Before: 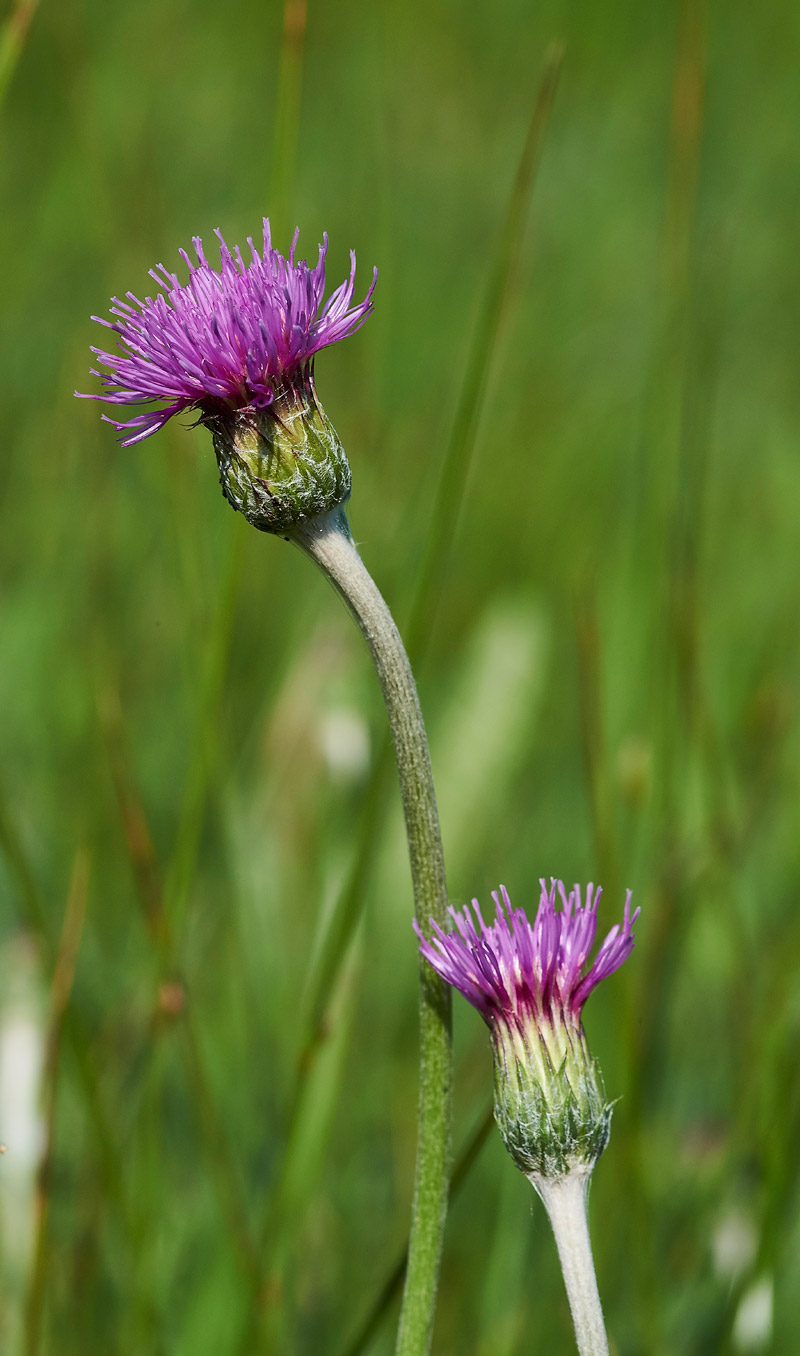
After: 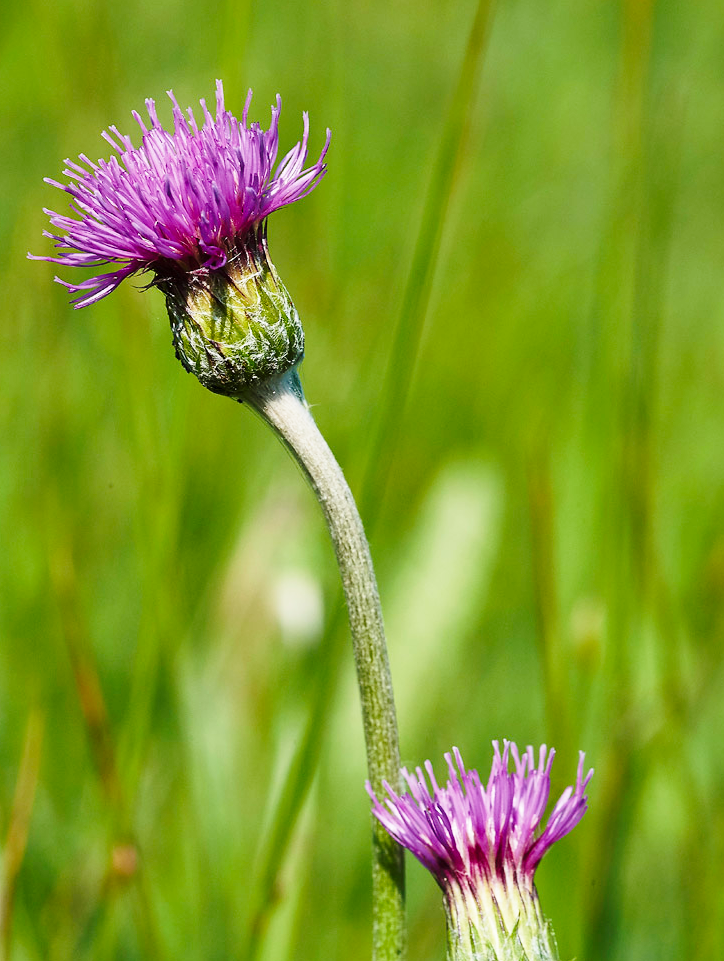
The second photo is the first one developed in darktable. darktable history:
base curve: curves: ch0 [(0, 0) (0.028, 0.03) (0.121, 0.232) (0.46, 0.748) (0.859, 0.968) (1, 1)], preserve colors none
color zones: curves: ch0 [(0.068, 0.464) (0.25, 0.5) (0.48, 0.508) (0.75, 0.536) (0.886, 0.476) (0.967, 0.456)]; ch1 [(0.066, 0.456) (0.25, 0.5) (0.616, 0.508) (0.746, 0.56) (0.934, 0.444)]
crop: left 5.934%, top 10.18%, right 3.564%, bottom 18.901%
